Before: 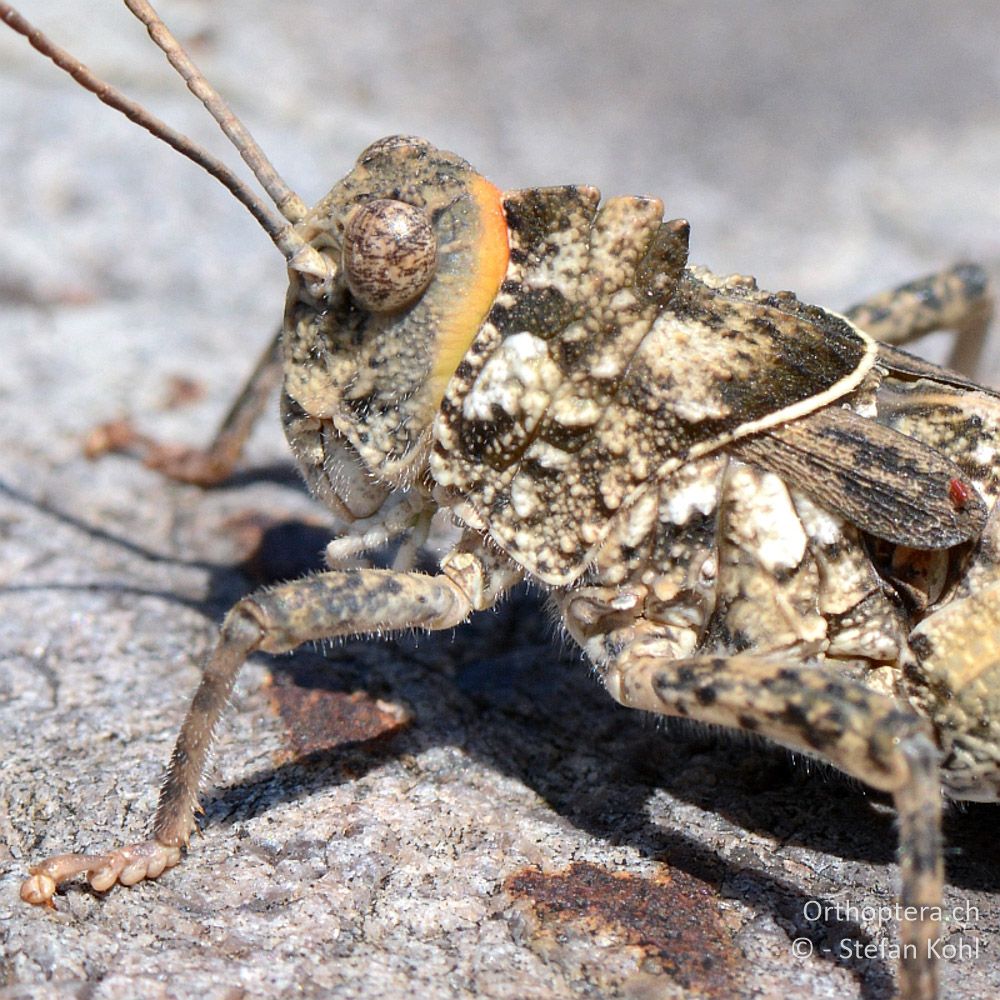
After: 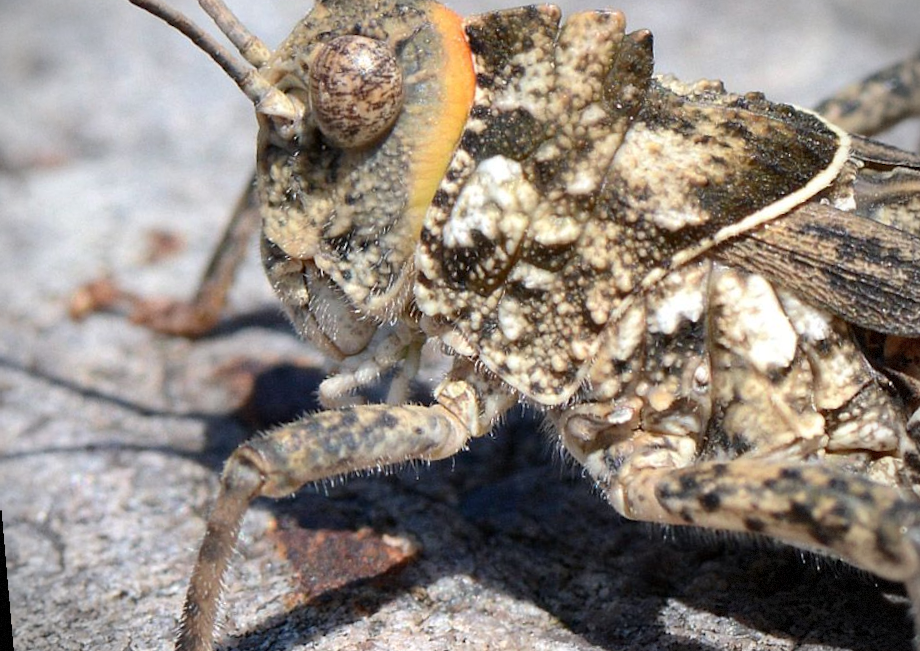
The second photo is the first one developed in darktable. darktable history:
vignetting: dithering 8-bit output, unbound false
crop and rotate: angle 0.03°, top 11.643%, right 5.651%, bottom 11.189%
rotate and perspective: rotation -5°, crop left 0.05, crop right 0.952, crop top 0.11, crop bottom 0.89
